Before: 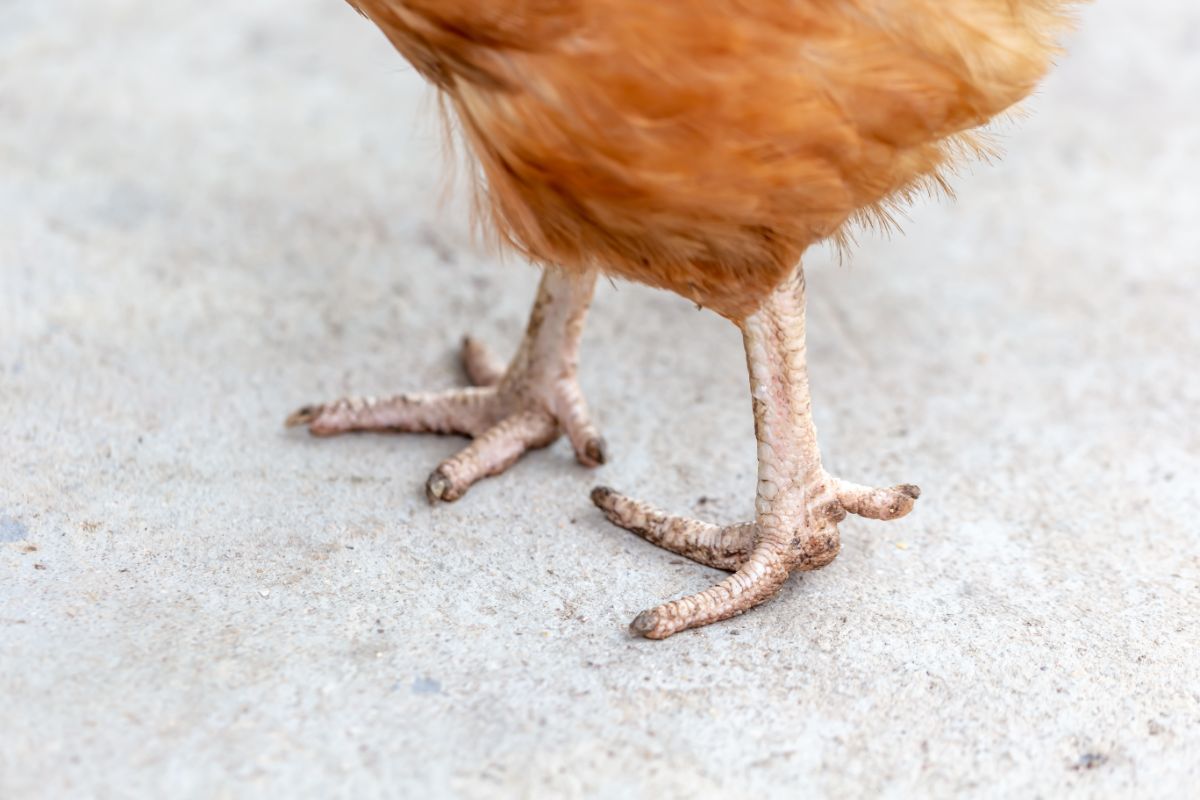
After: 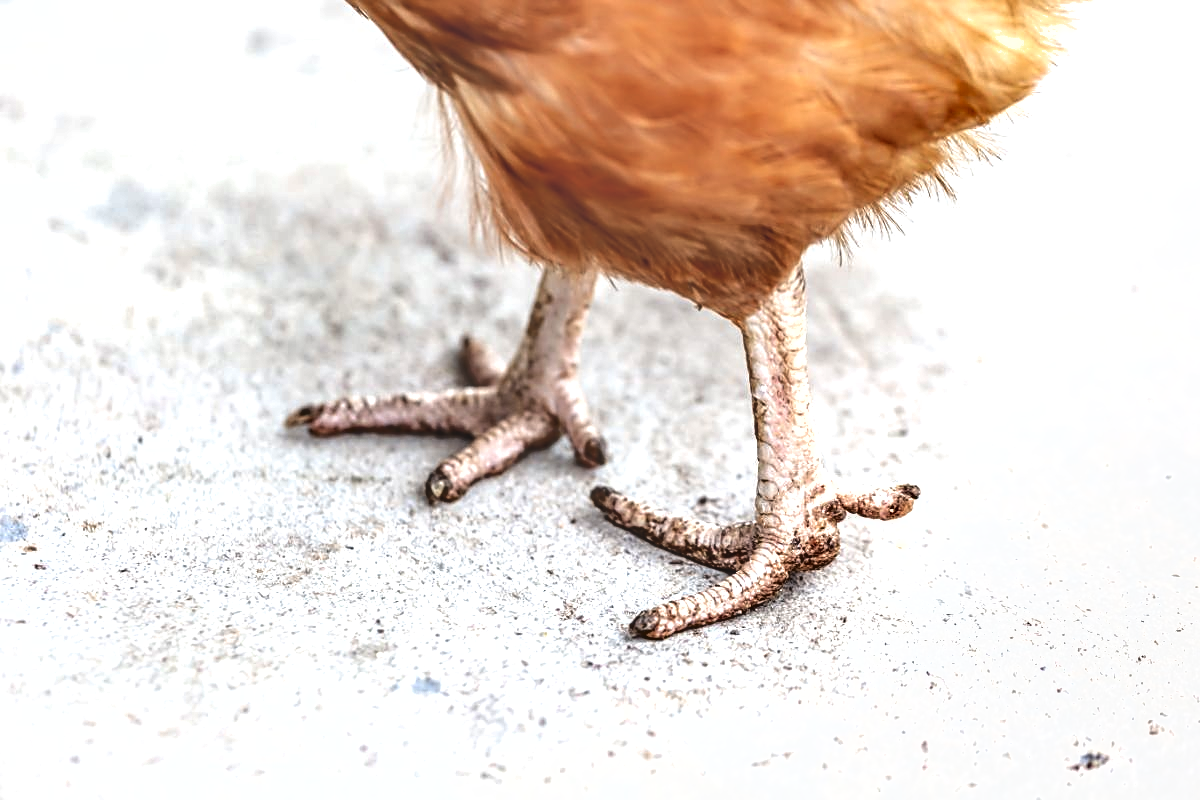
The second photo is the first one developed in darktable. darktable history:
exposure: black level correction -0.039, exposure 0.06 EV, compensate highlight preservation false
tone equalizer: -8 EV -0.409 EV, -7 EV -0.422 EV, -6 EV -0.32 EV, -5 EV -0.226 EV, -3 EV 0.242 EV, -2 EV 0.316 EV, -1 EV 0.409 EV, +0 EV 0.436 EV
sharpen: on, module defaults
shadows and highlights: low approximation 0.01, soften with gaussian
local contrast: on, module defaults
